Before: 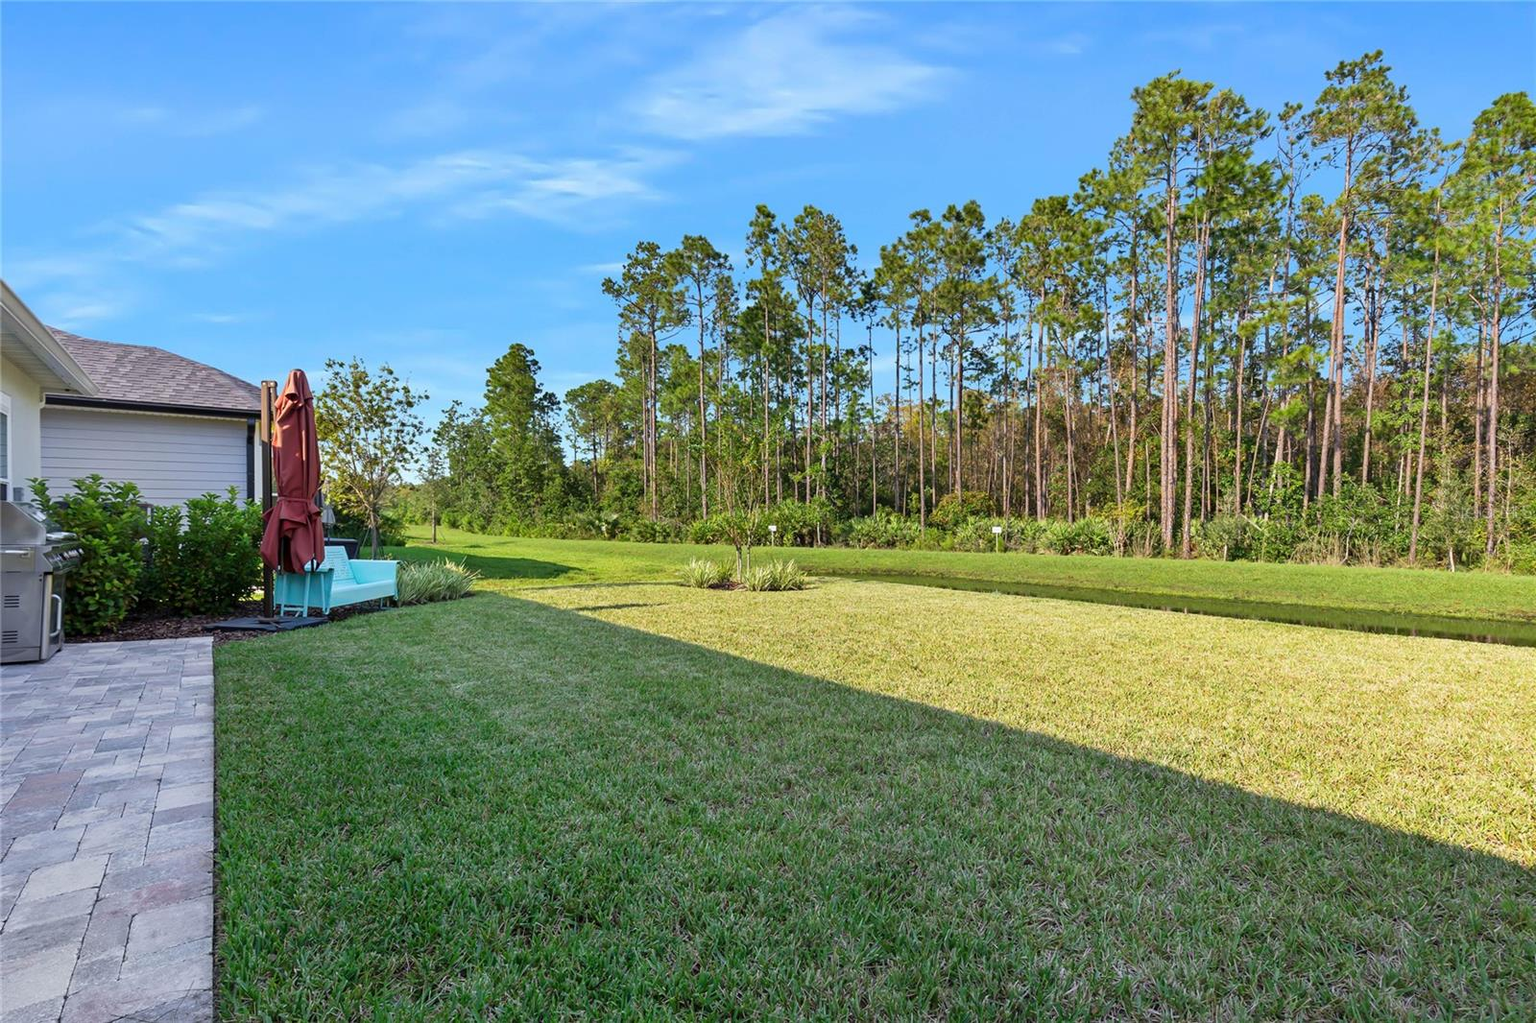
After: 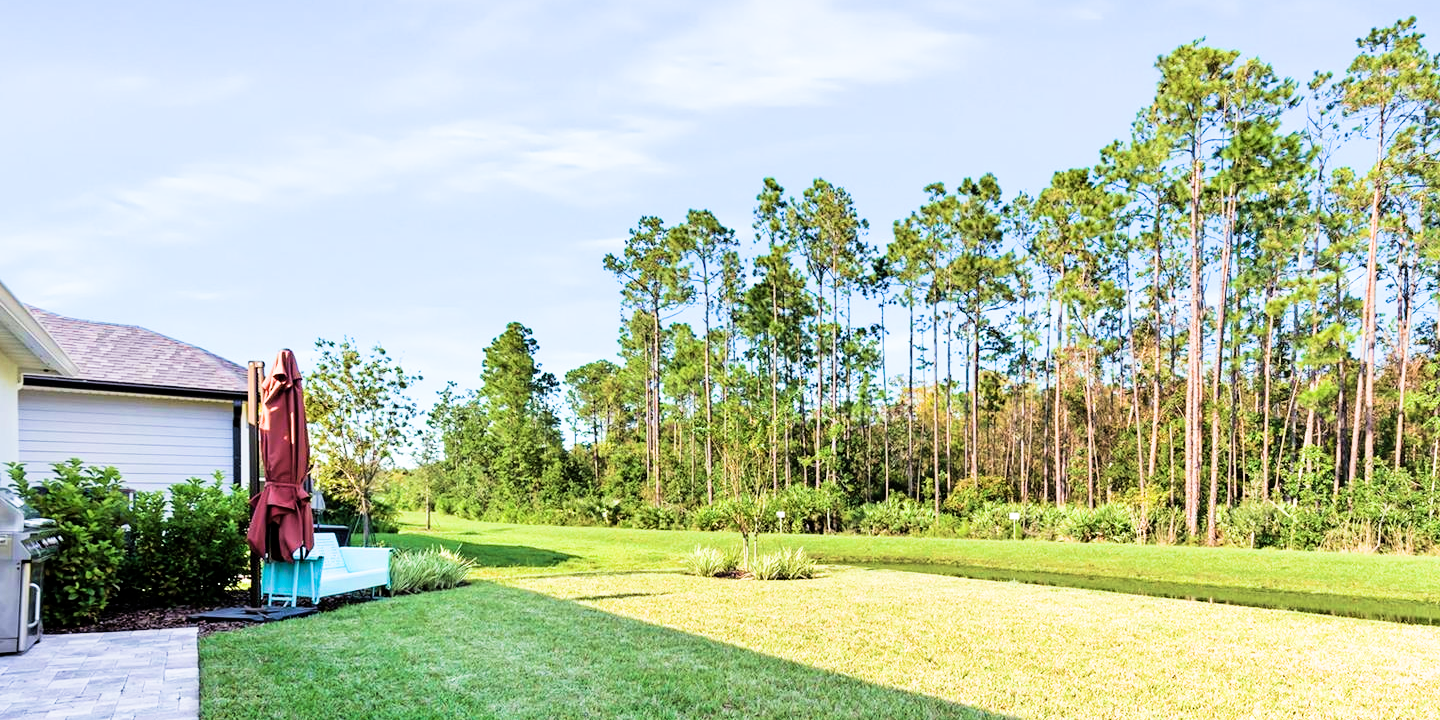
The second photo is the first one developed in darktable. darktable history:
exposure: black level correction 0, exposure 1.1 EV, compensate exposure bias true, compensate highlight preservation false
filmic rgb: black relative exposure -5 EV, white relative exposure 3.5 EV, hardness 3.19, contrast 1.4, highlights saturation mix -50%
crop: left 1.509%, top 3.452%, right 7.696%, bottom 28.452%
velvia: strength 39.63%
